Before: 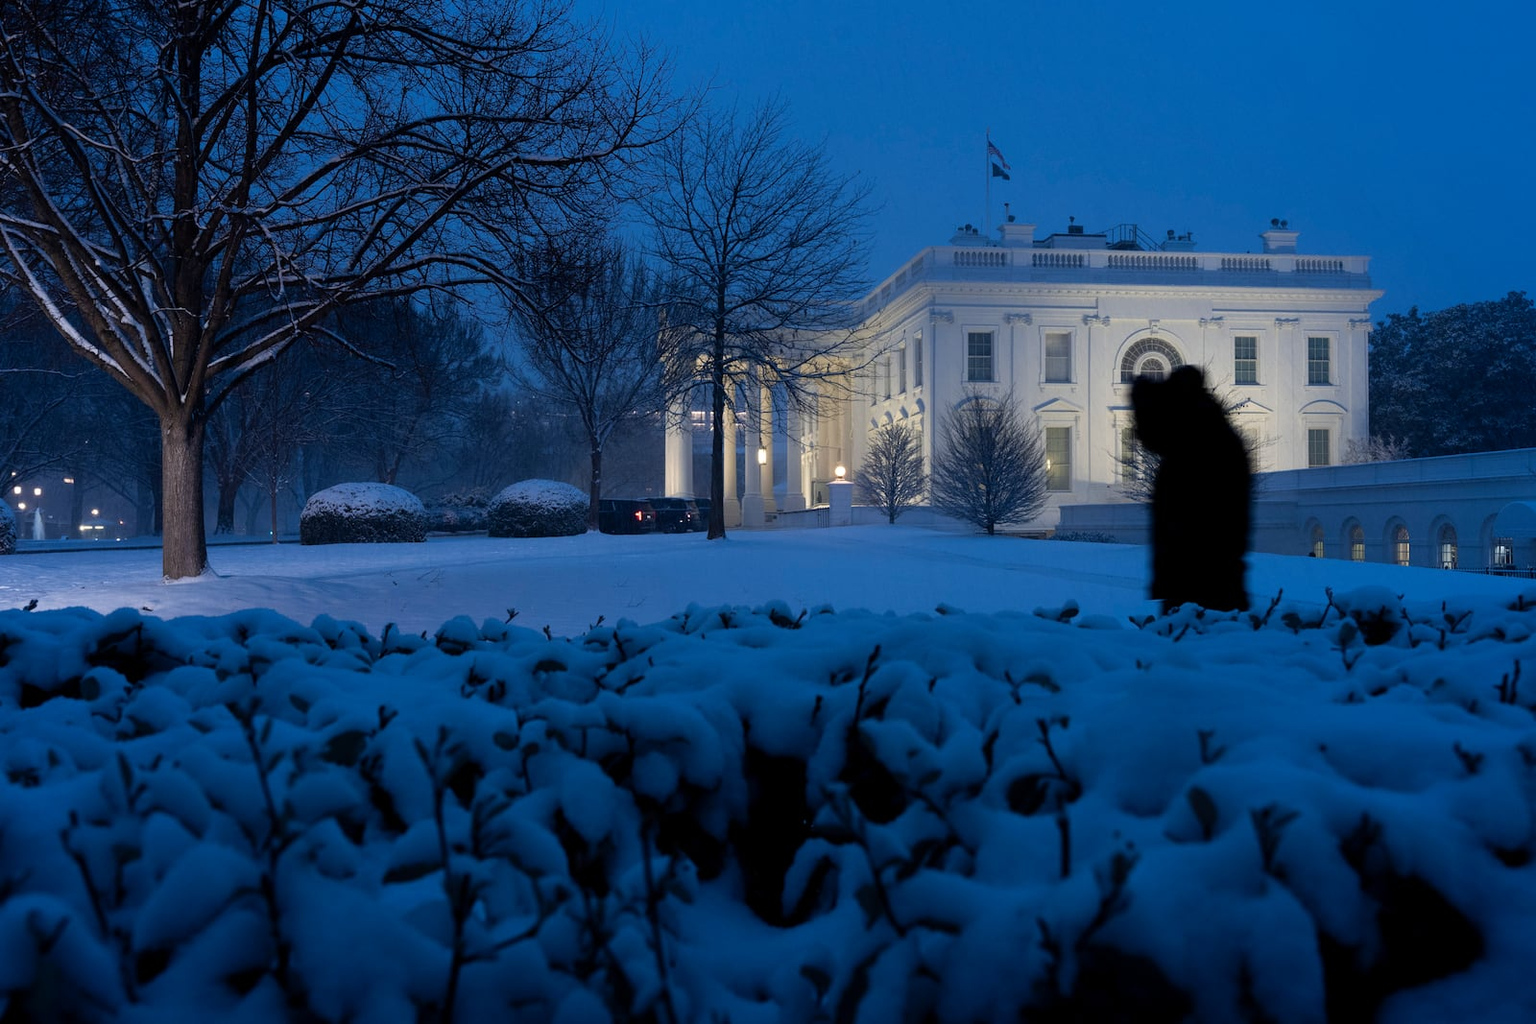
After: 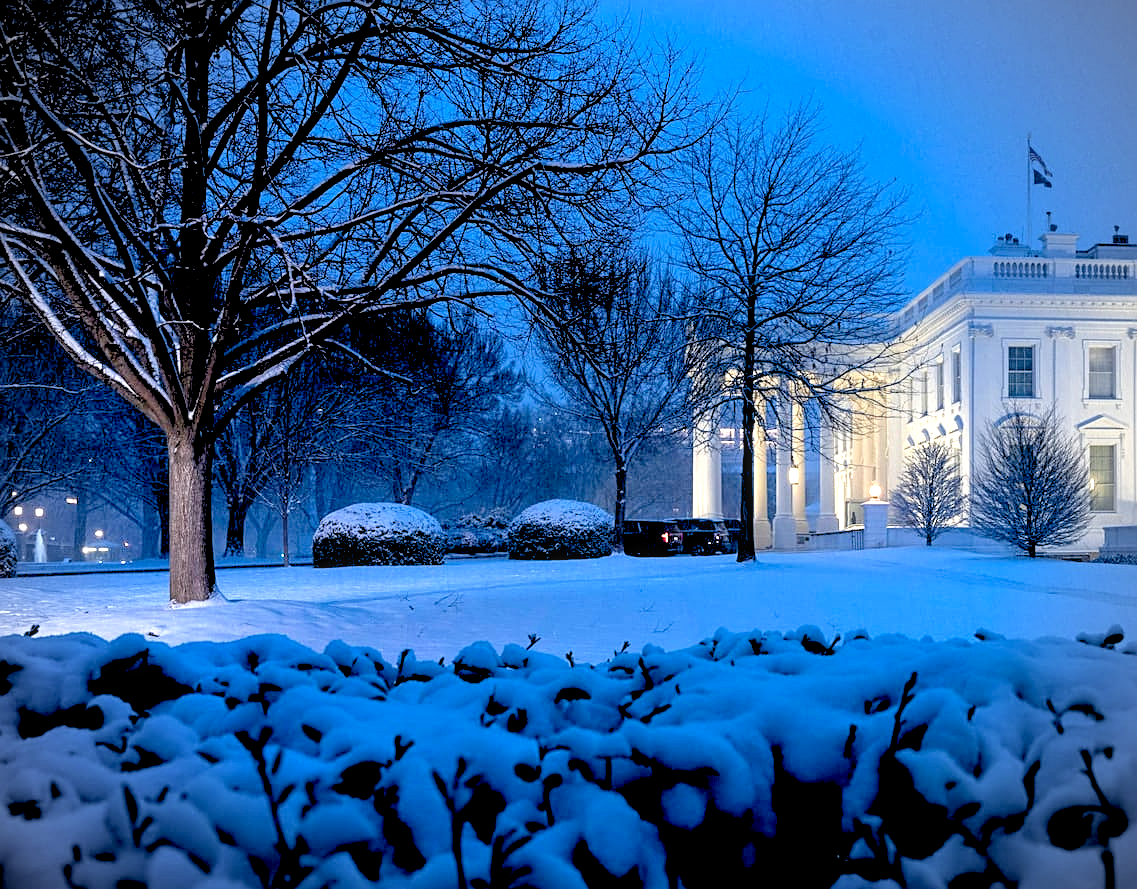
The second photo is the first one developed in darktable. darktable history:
exposure: black level correction 0.009, exposure 1.425 EV, compensate highlight preservation false
rgb levels: preserve colors sum RGB, levels [[0.038, 0.433, 0.934], [0, 0.5, 1], [0, 0.5, 1]]
sharpen: on, module defaults
crop: right 28.885%, bottom 16.626%
local contrast: on, module defaults
vignetting: width/height ratio 1.094
contrast equalizer: octaves 7, y [[0.6 ×6], [0.55 ×6], [0 ×6], [0 ×6], [0 ×6]], mix 0.15
